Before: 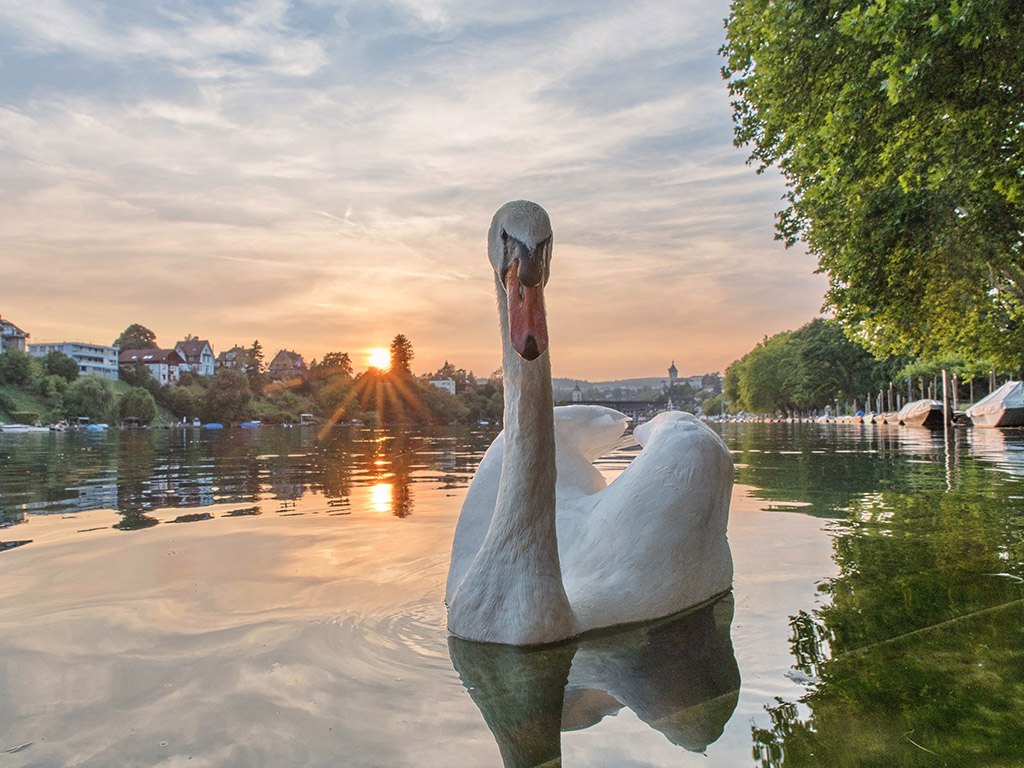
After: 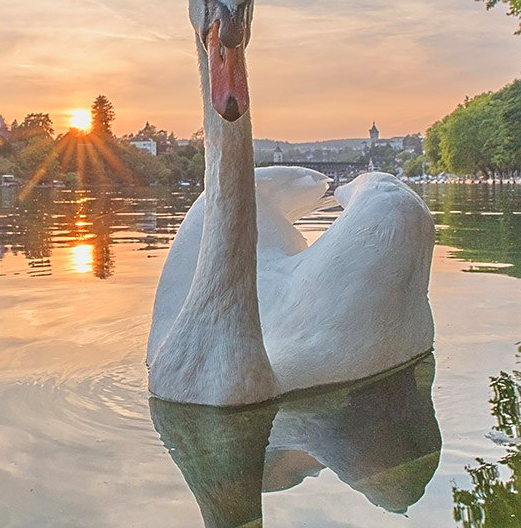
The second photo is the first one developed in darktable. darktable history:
contrast brightness saturation: contrast -0.28
crop and rotate: left 29.237%, top 31.152%, right 19.807%
sharpen: on, module defaults
exposure: black level correction 0.001, exposure 0.5 EV, compensate exposure bias true, compensate highlight preservation false
